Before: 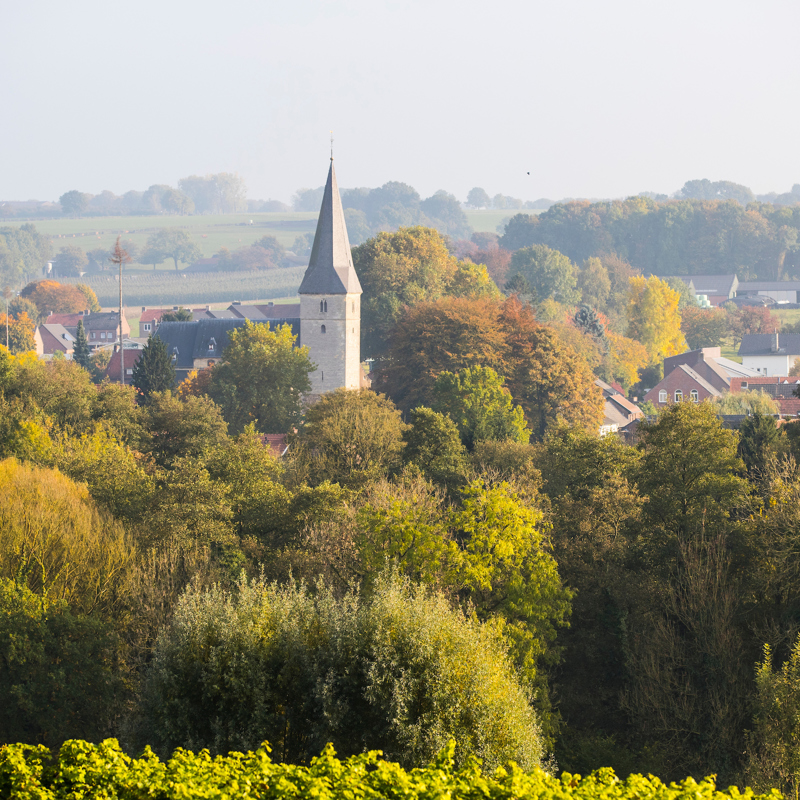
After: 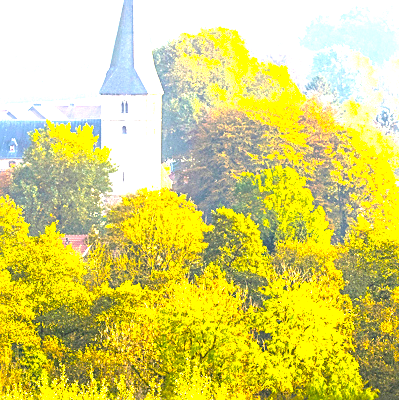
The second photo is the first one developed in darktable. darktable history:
local contrast: on, module defaults
color balance: input saturation 134.34%, contrast -10.04%, contrast fulcrum 19.67%, output saturation 133.51%
crop: left 25%, top 25%, right 25%, bottom 25%
exposure: exposure 2.207 EV, compensate highlight preservation false
sharpen: on, module defaults
